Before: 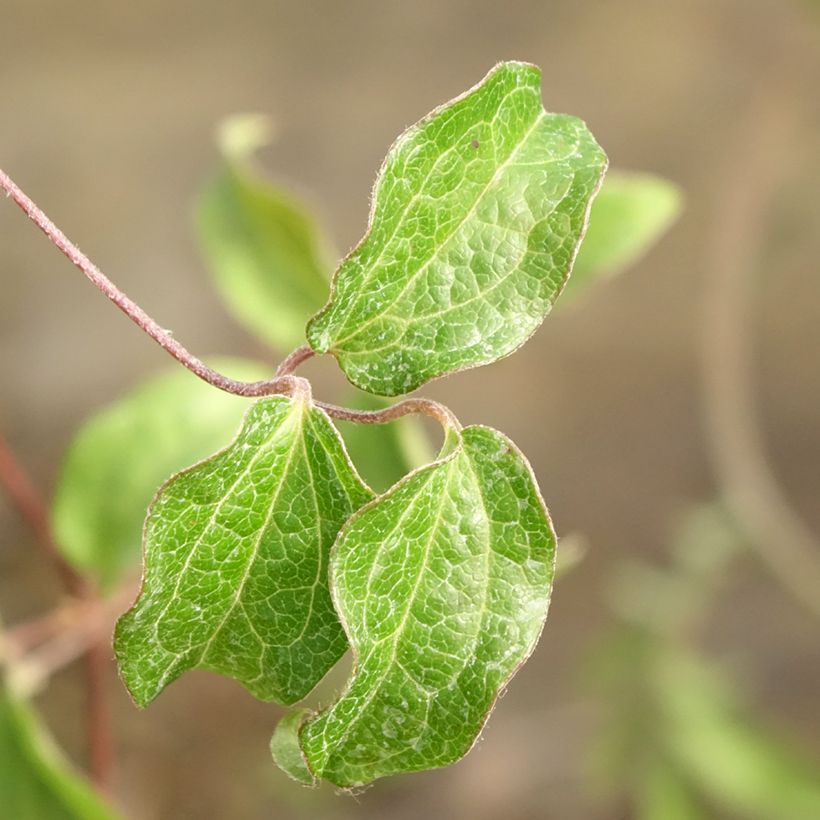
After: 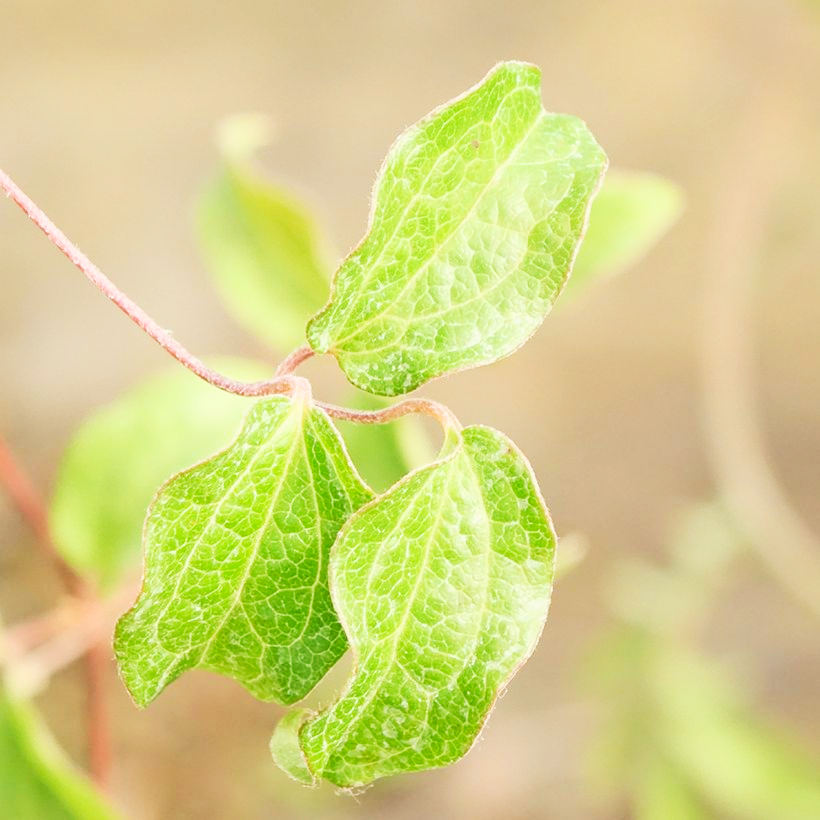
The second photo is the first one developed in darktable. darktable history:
tone curve: curves: ch0 [(0, 0.129) (0.187, 0.207) (0.729, 0.789) (1, 1)], preserve colors none
filmic rgb: black relative exposure -7.65 EV, white relative exposure 4.56 EV, hardness 3.61, color science v6 (2022)
exposure: black level correction 0, exposure 1.198 EV, compensate highlight preservation false
